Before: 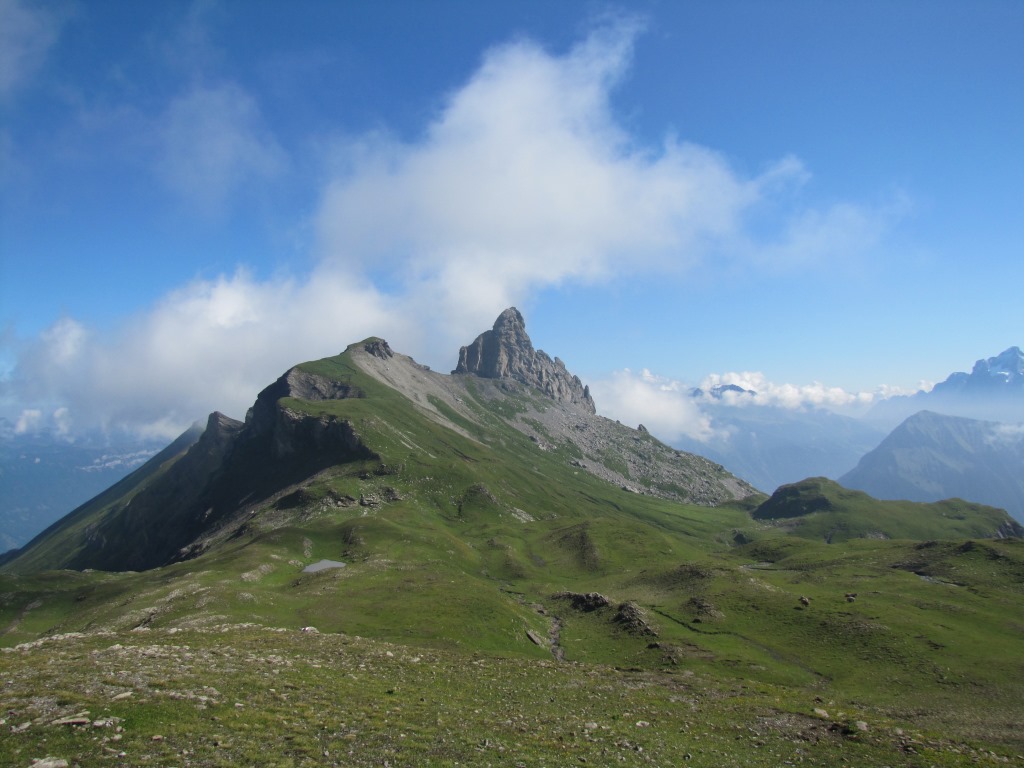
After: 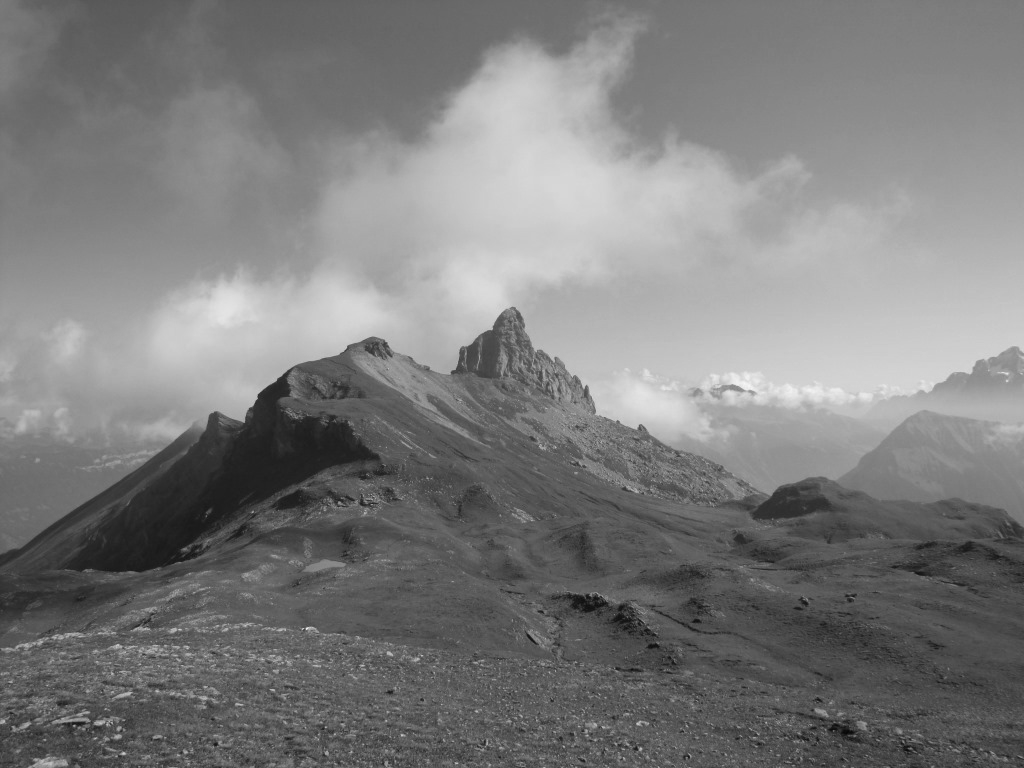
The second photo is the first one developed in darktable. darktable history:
velvia: on, module defaults
monochrome: on, module defaults
